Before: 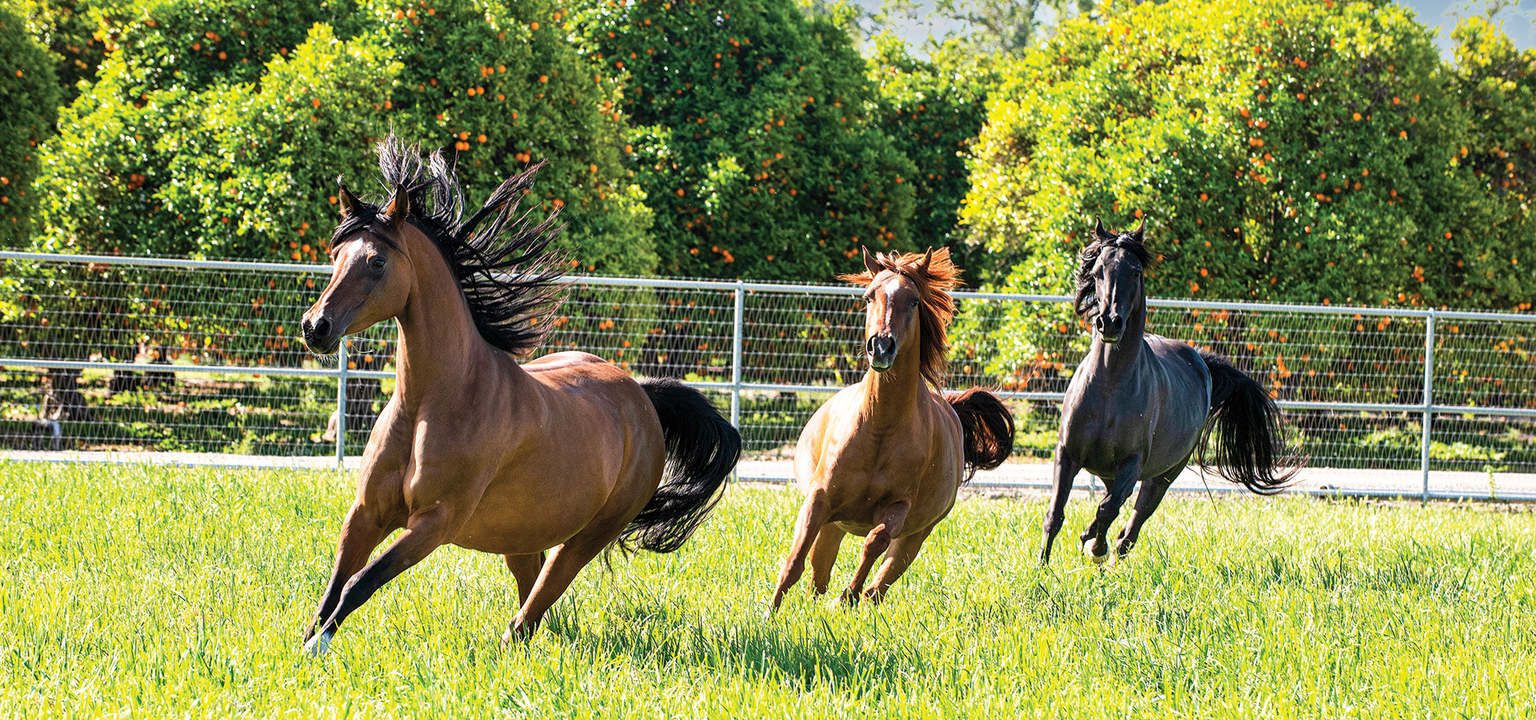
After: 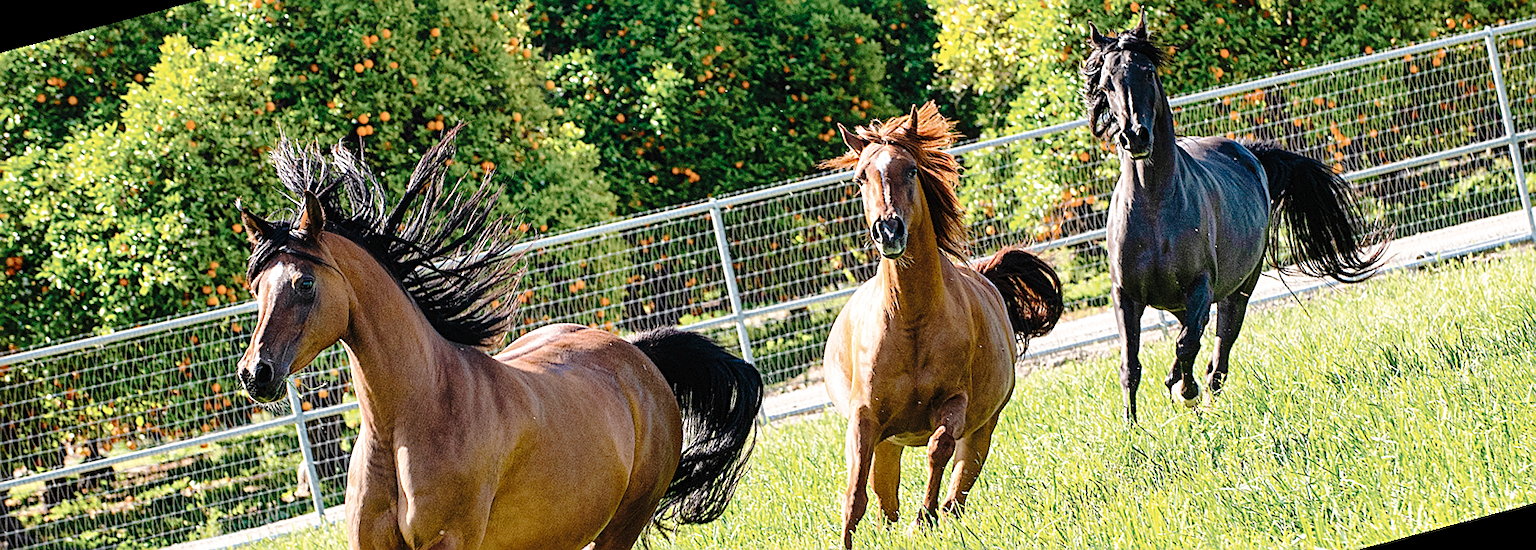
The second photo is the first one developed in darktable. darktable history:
sharpen: on, module defaults
tone curve: curves: ch0 [(0, 0) (0.003, 0.021) (0.011, 0.021) (0.025, 0.021) (0.044, 0.033) (0.069, 0.053) (0.1, 0.08) (0.136, 0.114) (0.177, 0.171) (0.224, 0.246) (0.277, 0.332) (0.335, 0.424) (0.399, 0.496) (0.468, 0.561) (0.543, 0.627) (0.623, 0.685) (0.709, 0.741) (0.801, 0.813) (0.898, 0.902) (1, 1)], preserve colors none
crop and rotate: top 5.609%, bottom 5.609%
rotate and perspective: rotation -14.8°, crop left 0.1, crop right 0.903, crop top 0.25, crop bottom 0.748
